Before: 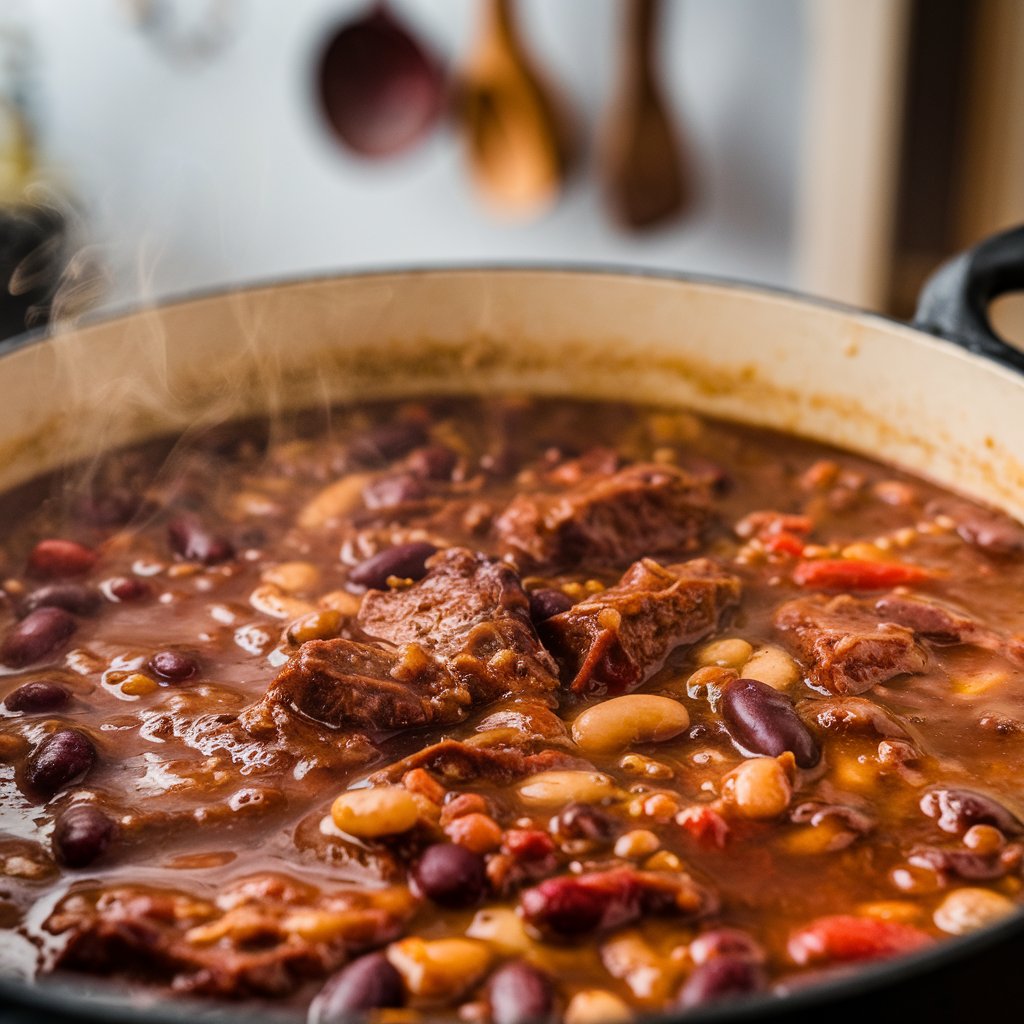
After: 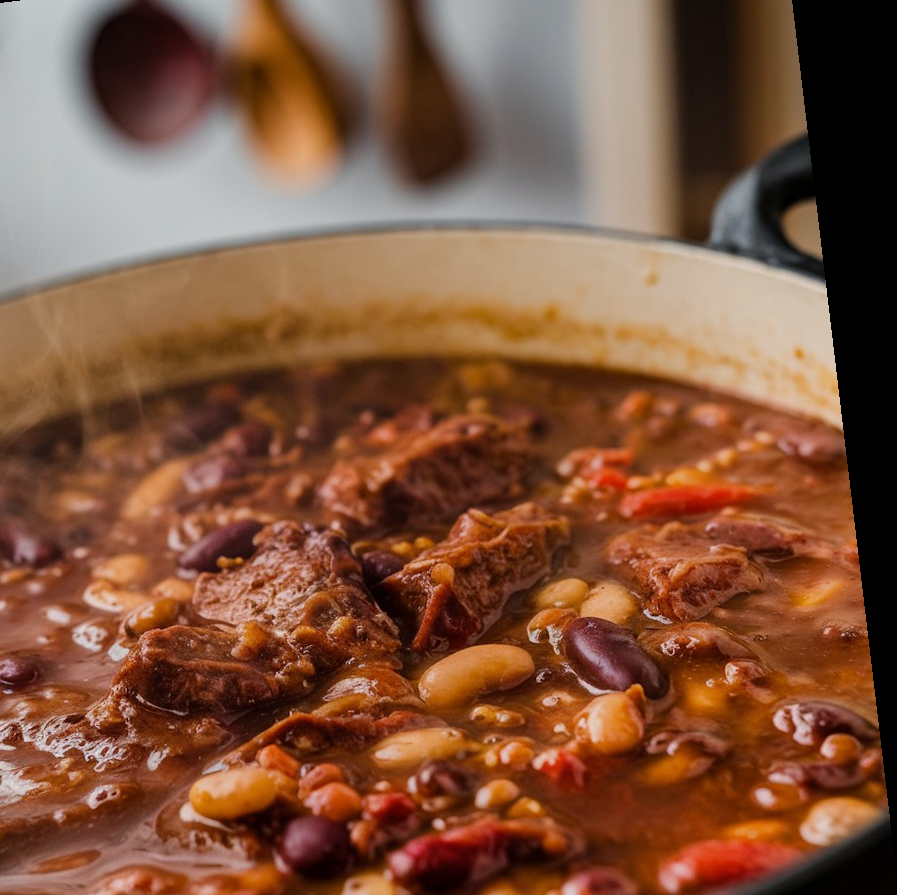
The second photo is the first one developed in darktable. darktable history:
base curve: curves: ch0 [(0, 0) (0.74, 0.67) (1, 1)]
crop and rotate: left 20.74%, top 7.912%, right 0.375%, bottom 13.378%
rotate and perspective: rotation -6.83°, automatic cropping off
exposure: exposure -0.153 EV, compensate highlight preservation false
